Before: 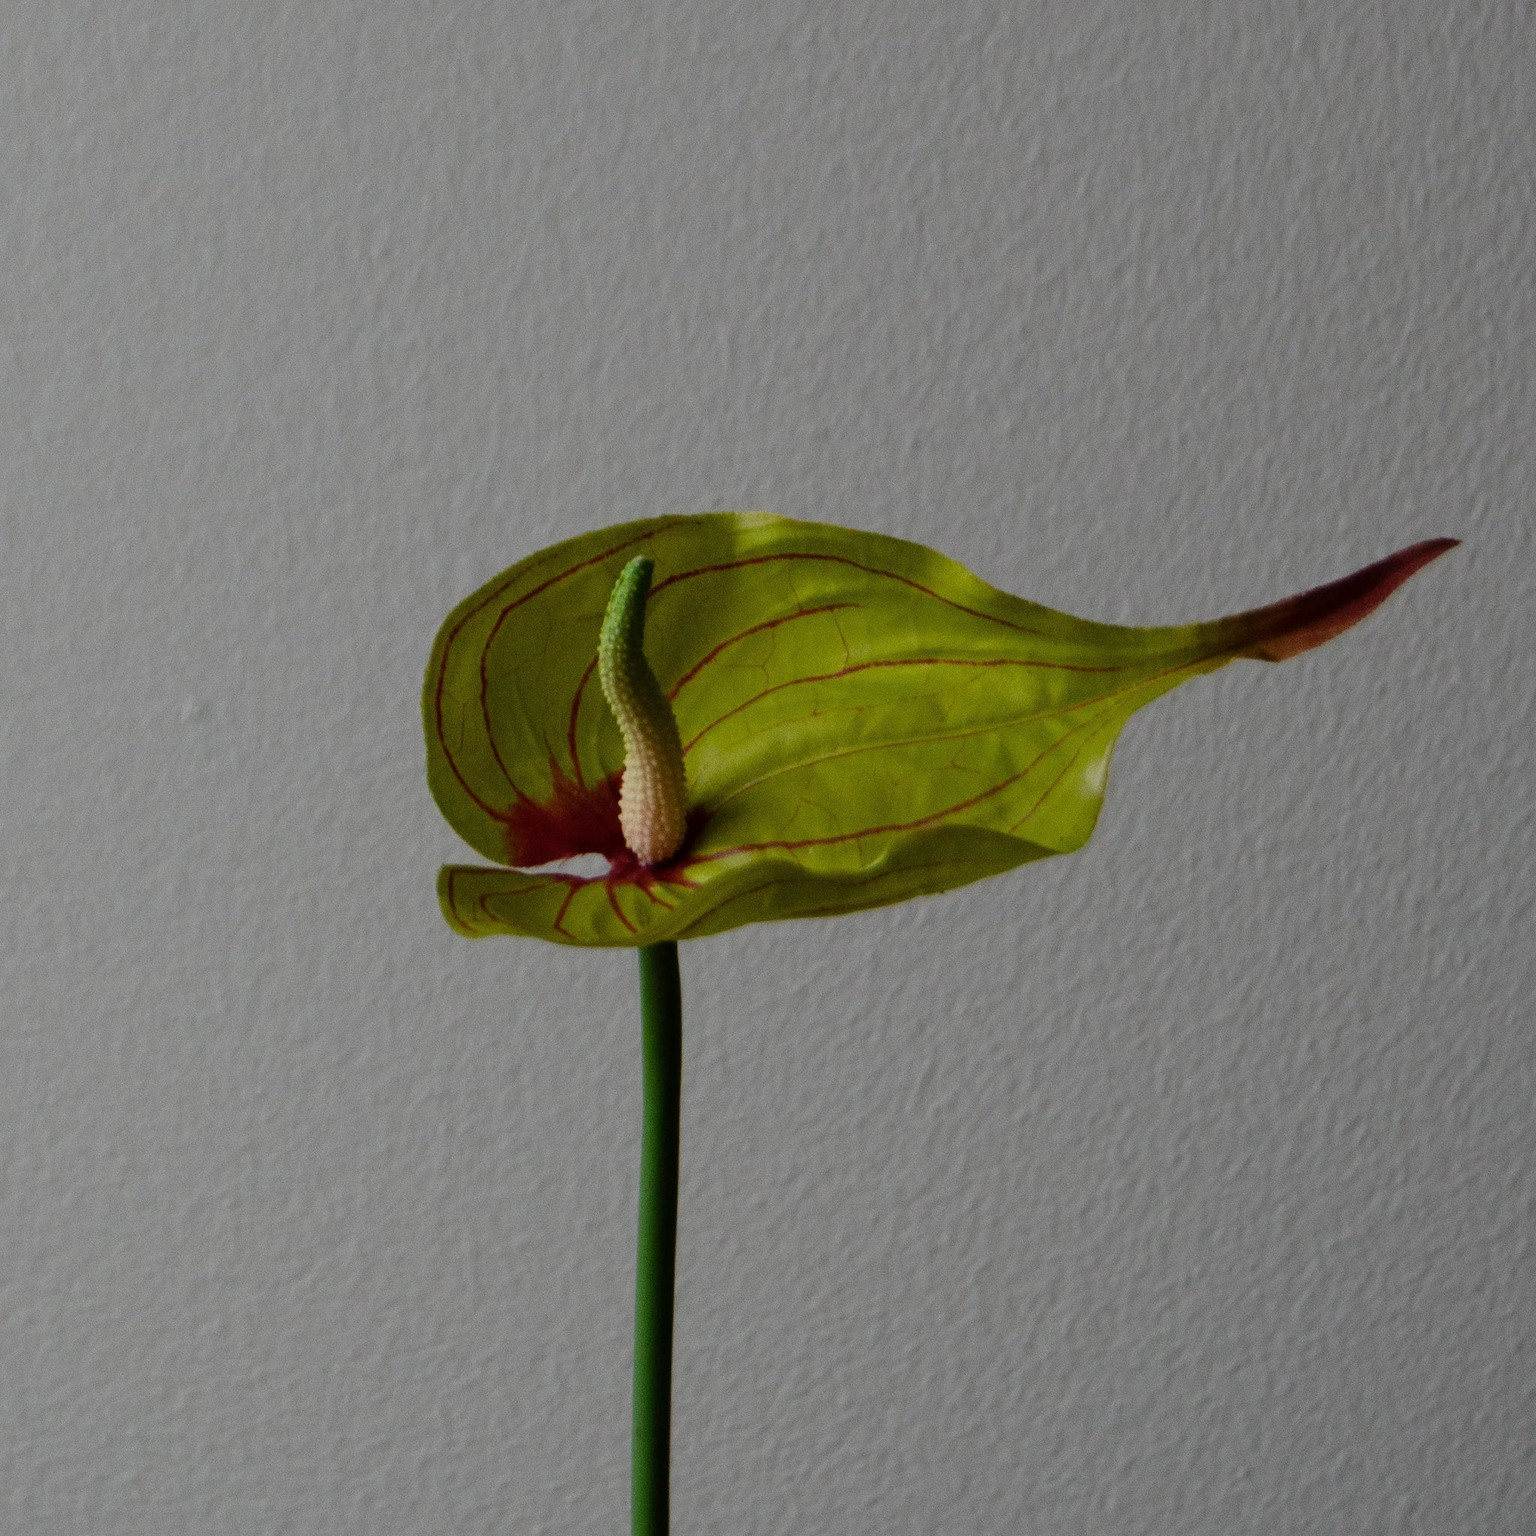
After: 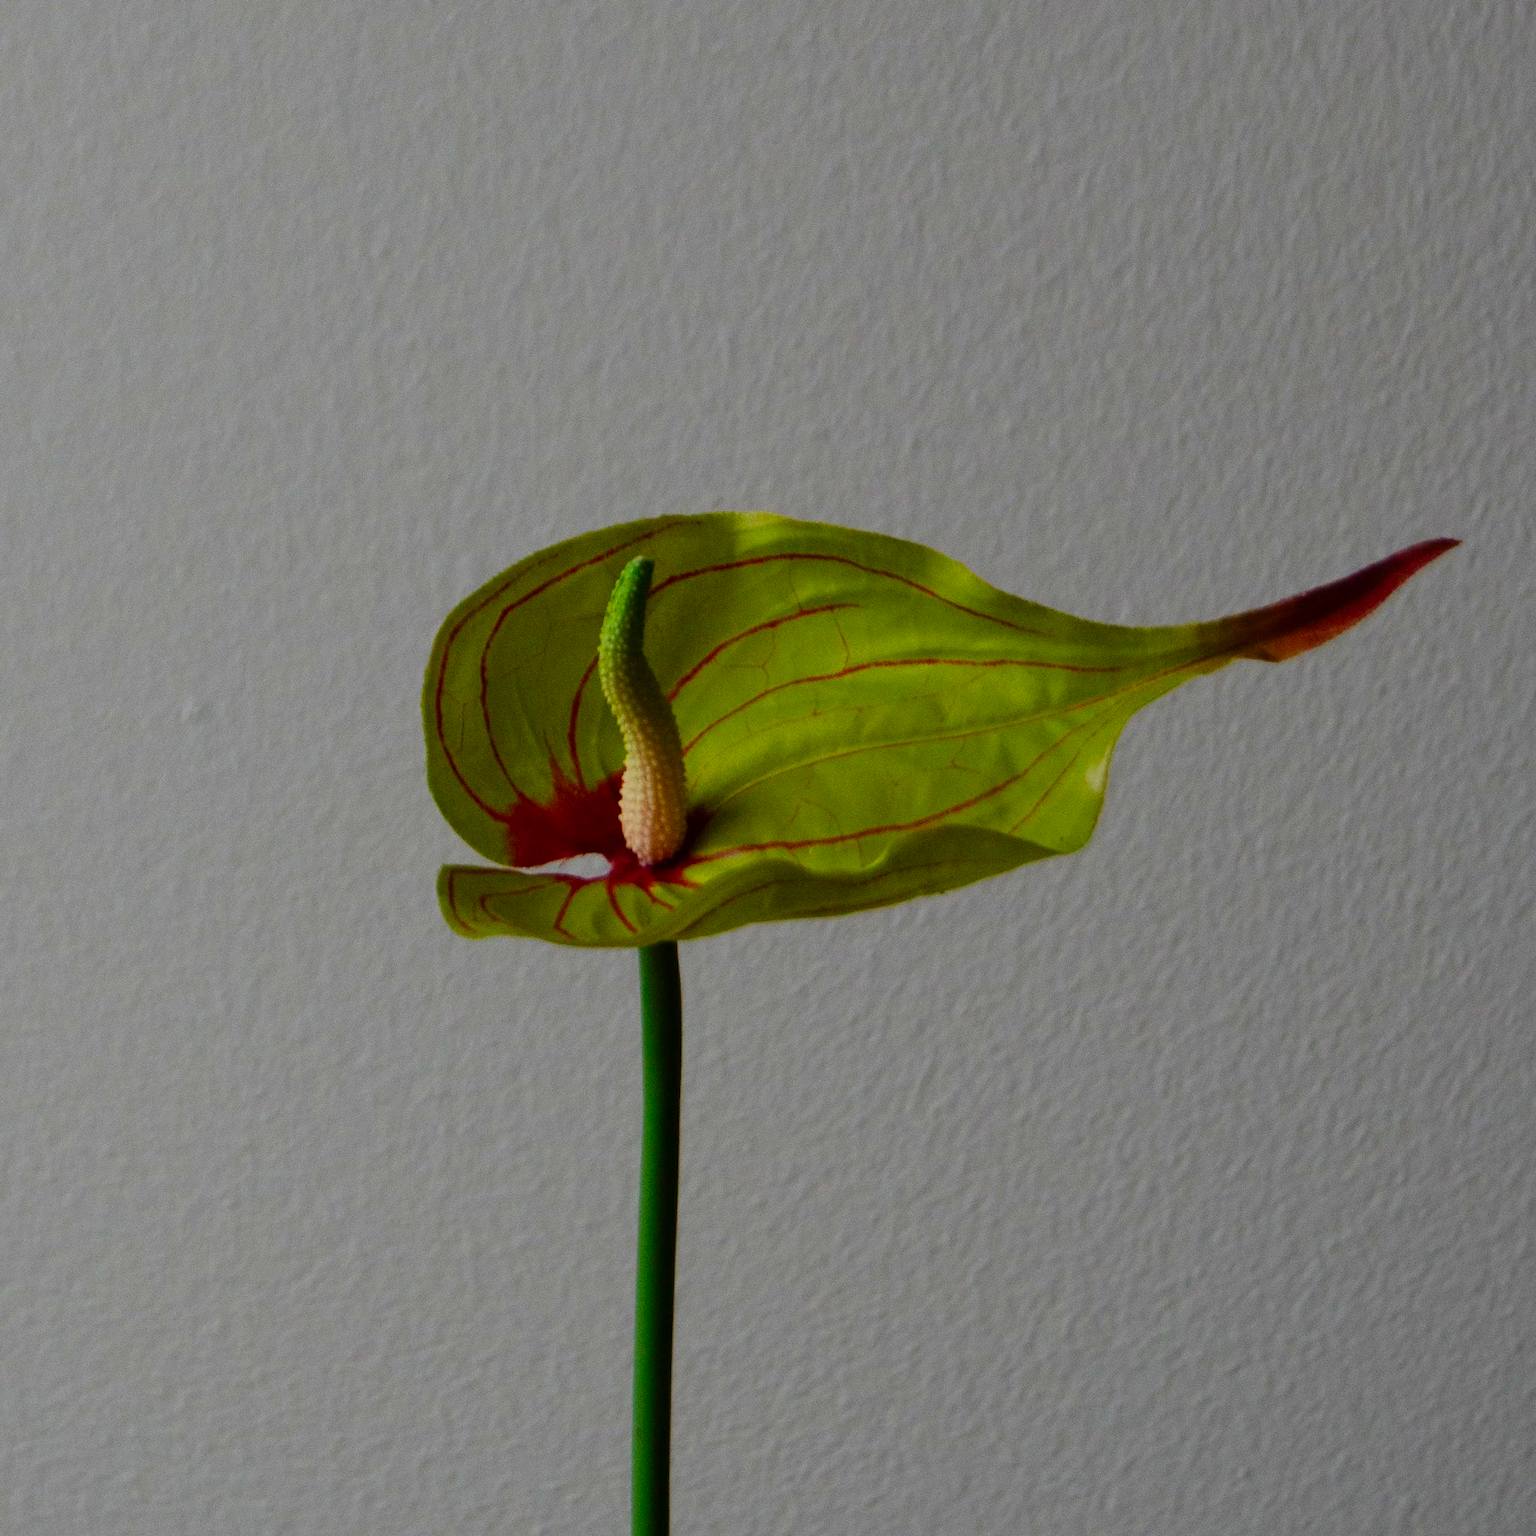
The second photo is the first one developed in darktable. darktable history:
contrast brightness saturation: saturation 0.481
tone equalizer: smoothing diameter 2.17%, edges refinement/feathering 22.61, mask exposure compensation -1.57 EV, filter diffusion 5
